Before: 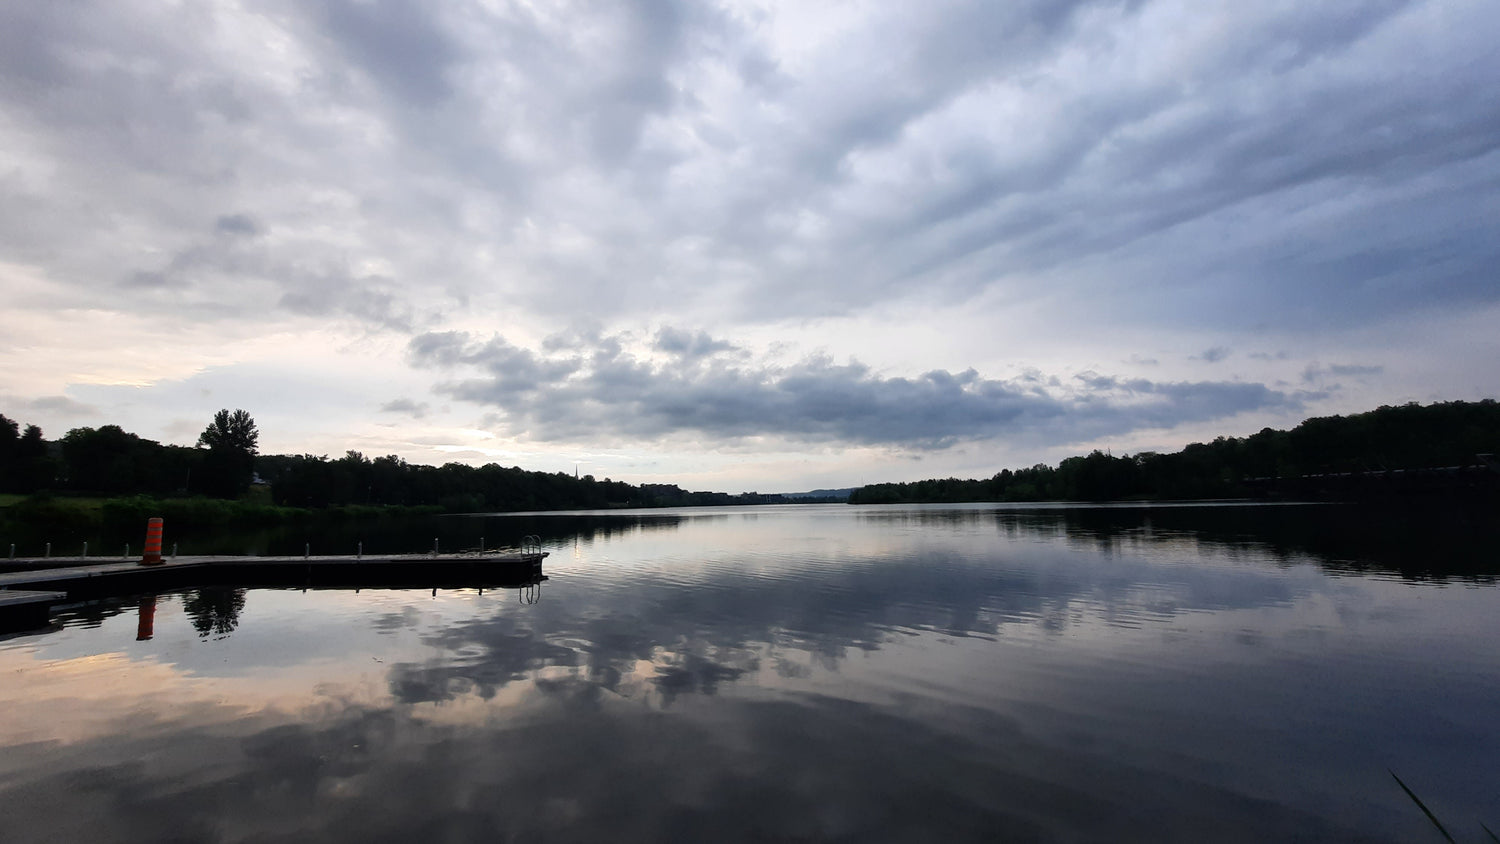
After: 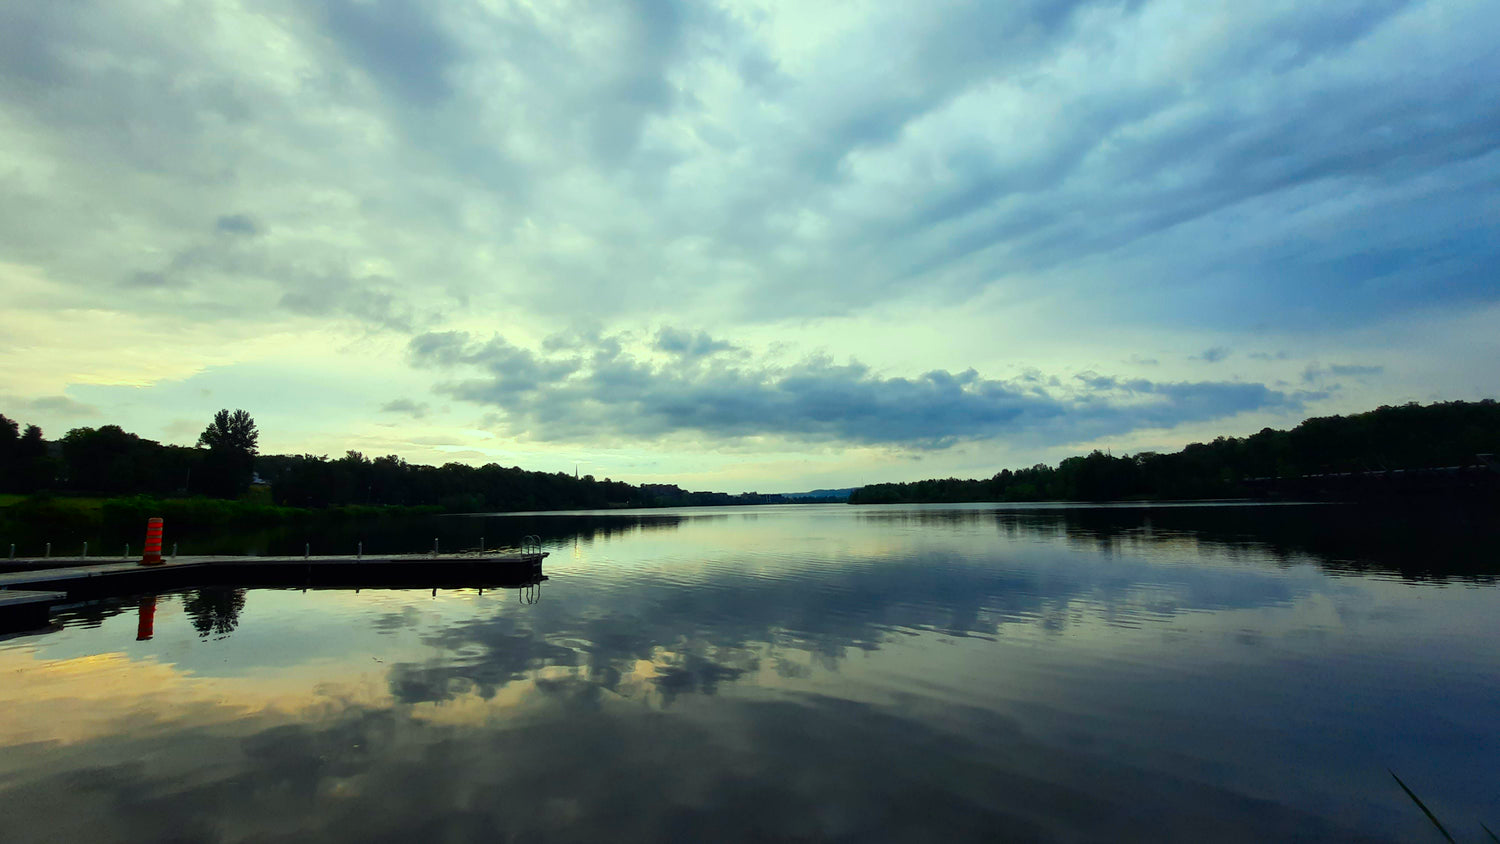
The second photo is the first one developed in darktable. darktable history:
color correction: highlights a* -11.17, highlights b* 9.86, saturation 1.71
